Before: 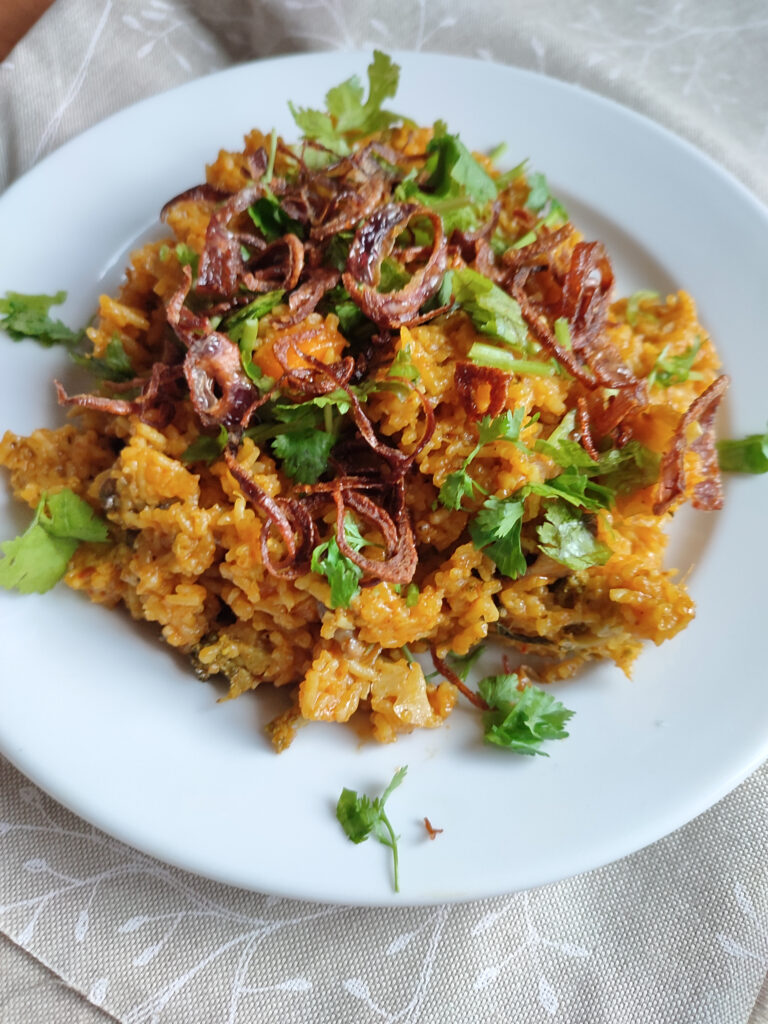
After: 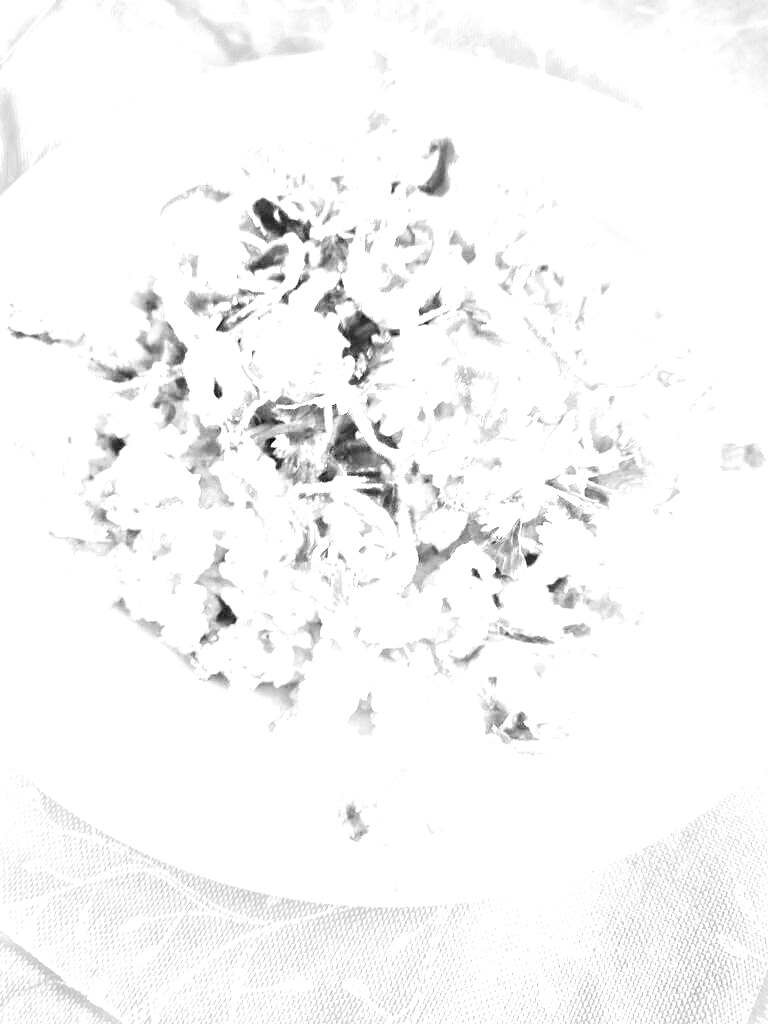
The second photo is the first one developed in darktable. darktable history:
monochrome: on, module defaults
vignetting: fall-off start 100%, brightness -0.282, width/height ratio 1.31
white balance: red 8, blue 8
